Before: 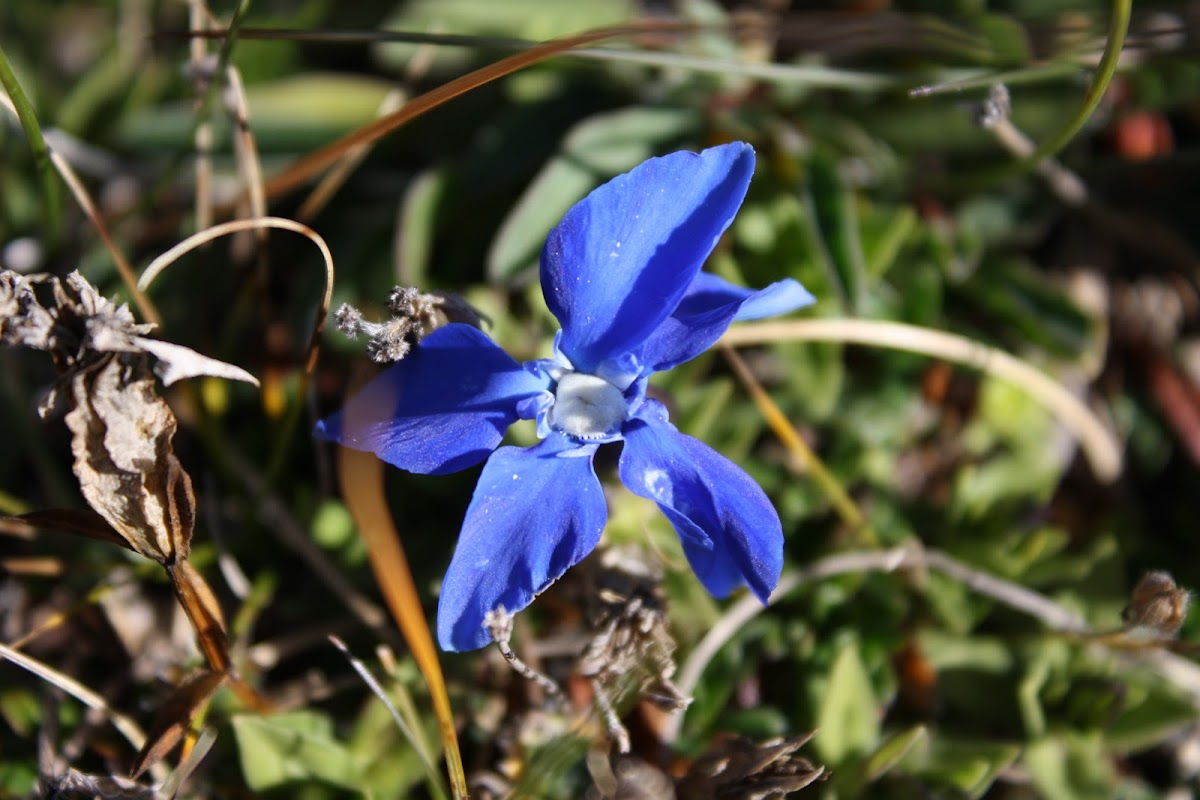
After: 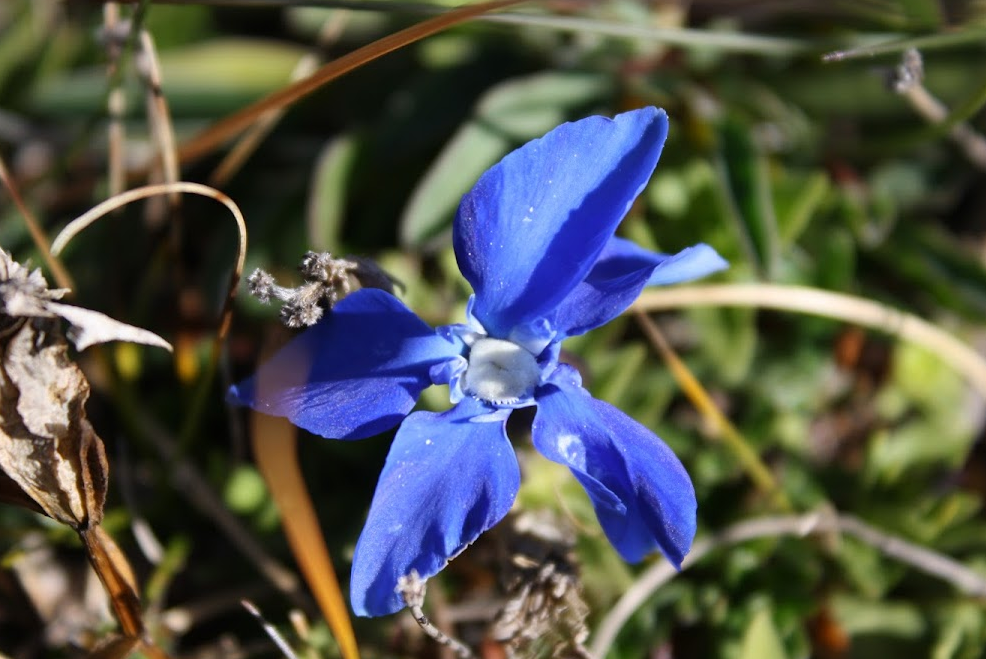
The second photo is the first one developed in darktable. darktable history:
crop and rotate: left 7.266%, top 4.401%, right 10.532%, bottom 13.184%
